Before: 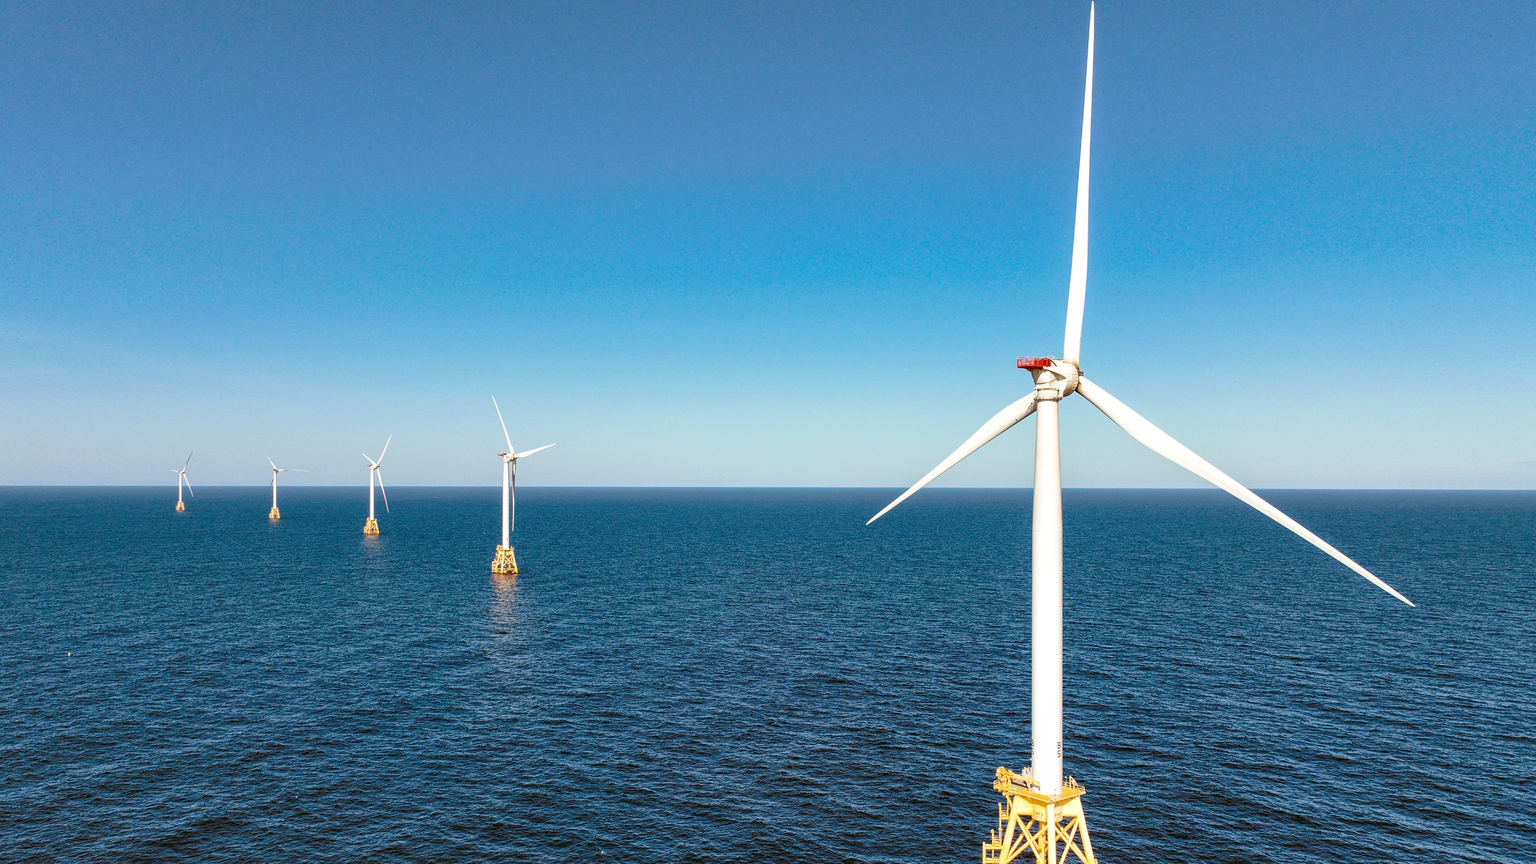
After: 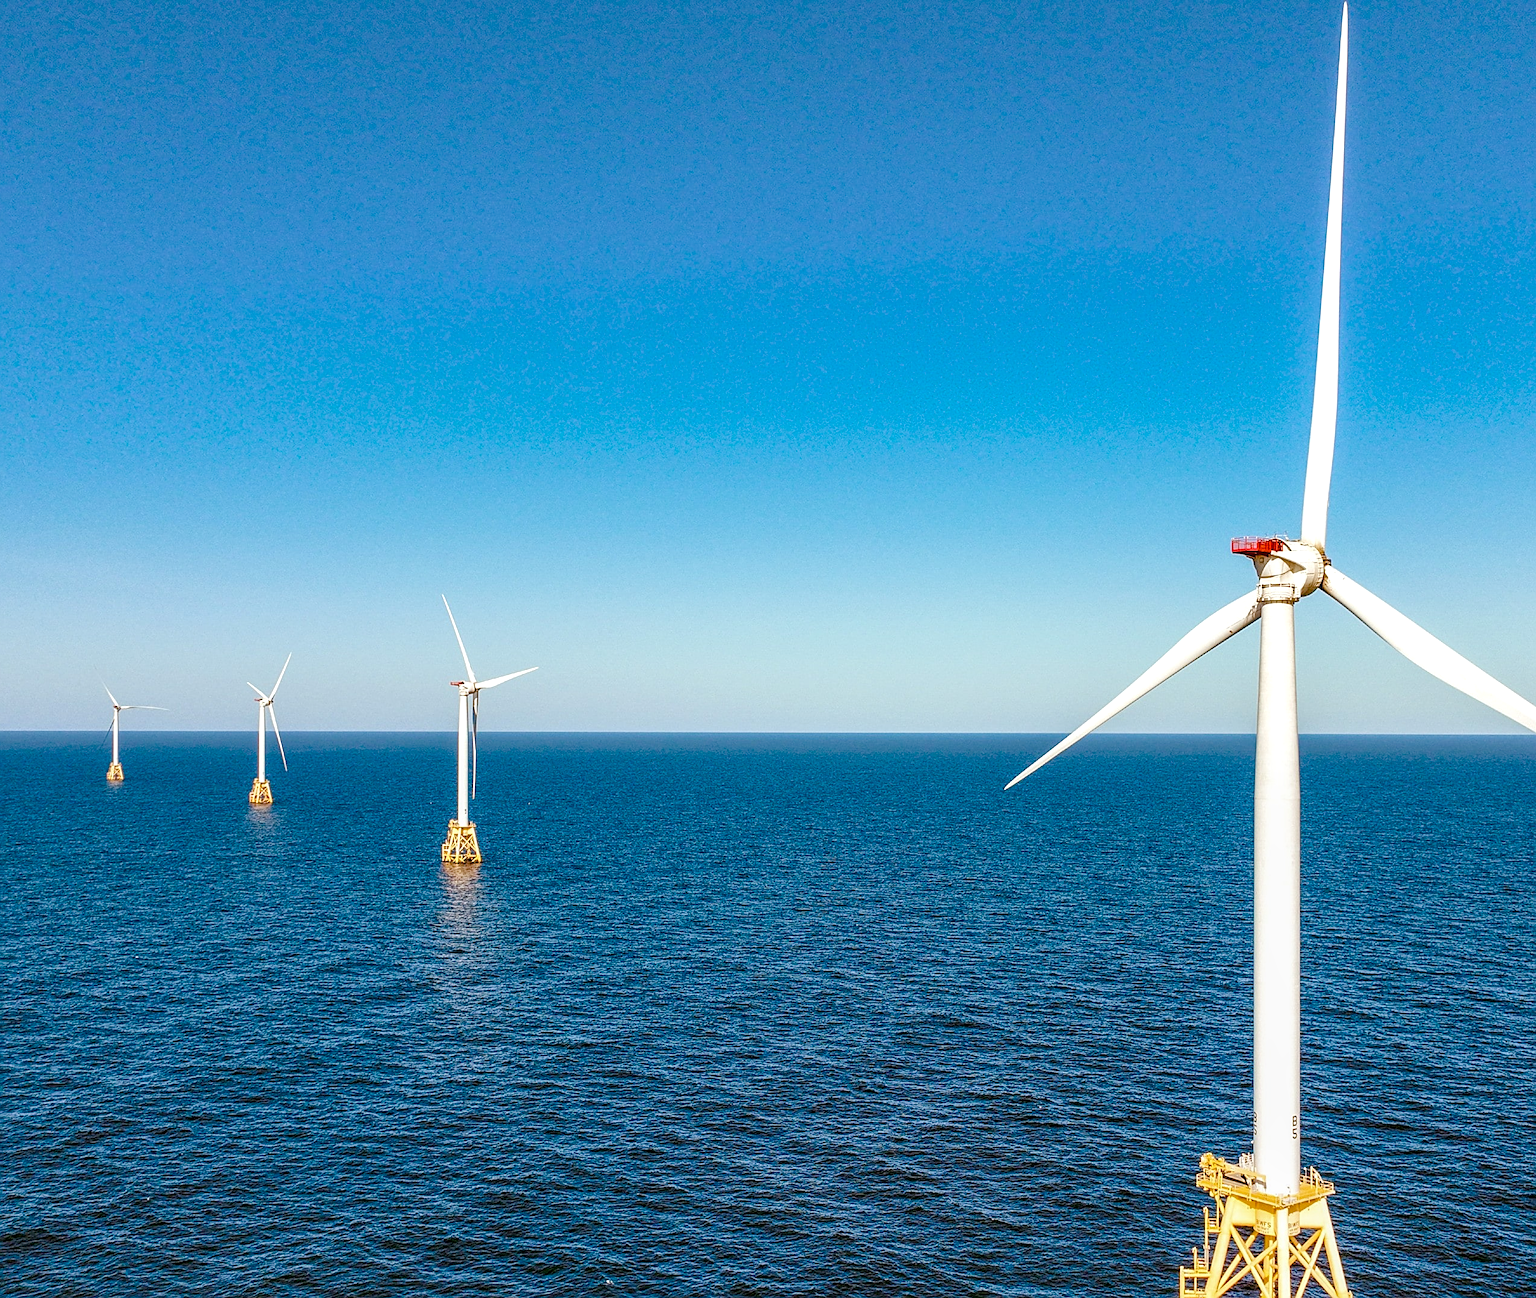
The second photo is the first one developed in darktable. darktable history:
local contrast: on, module defaults
crop and rotate: left 12.893%, right 20.594%
color balance rgb: perceptual saturation grading › global saturation 45.97%, perceptual saturation grading › highlights -50.047%, perceptual saturation grading › shadows 30.998%, perceptual brilliance grading › global brilliance 2.613%, perceptual brilliance grading › highlights -2.792%, perceptual brilliance grading › shadows 2.726%
sharpen: on, module defaults
